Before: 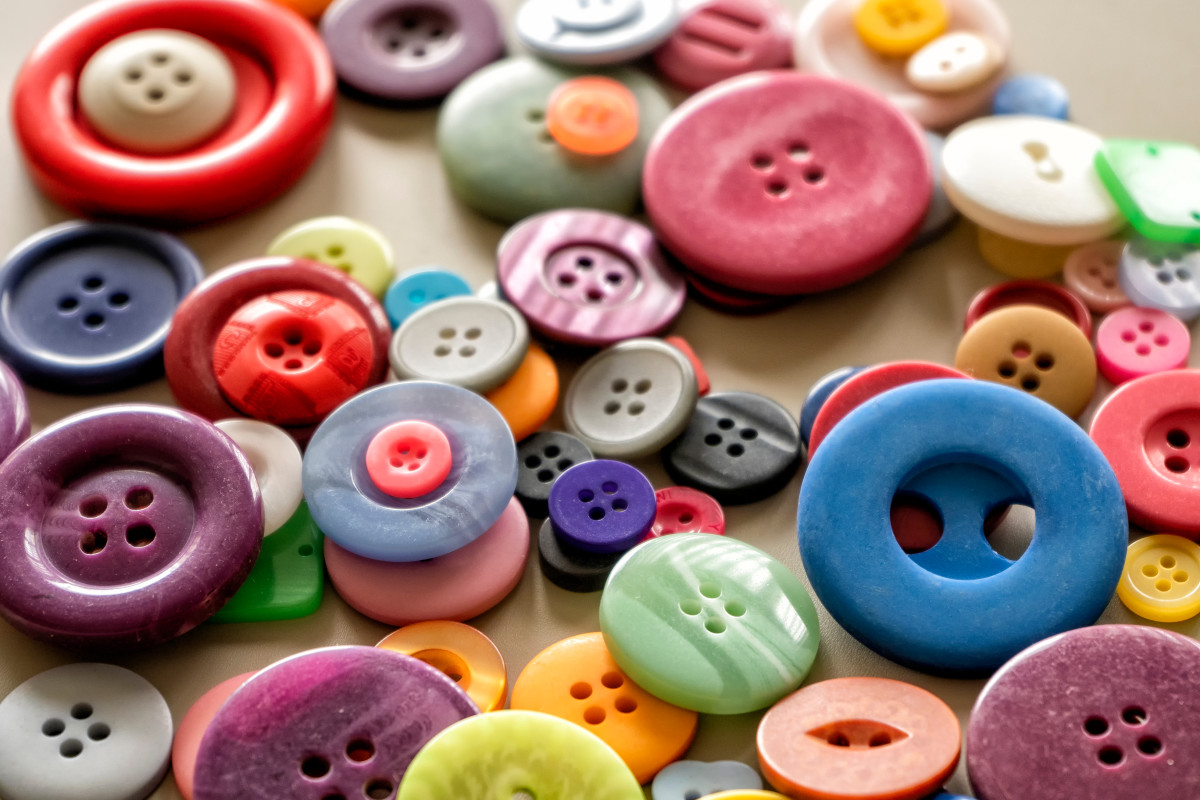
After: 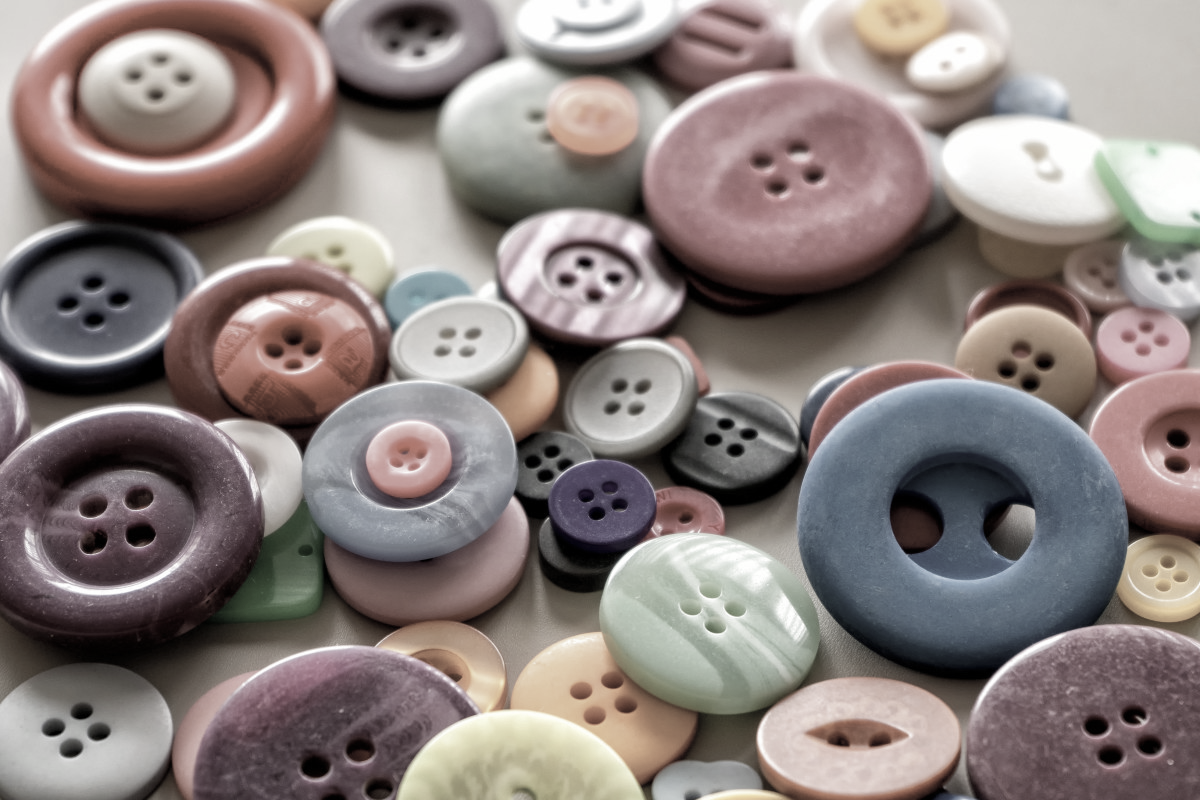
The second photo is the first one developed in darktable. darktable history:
color correction: highlights b* -0.028, saturation 0.266
